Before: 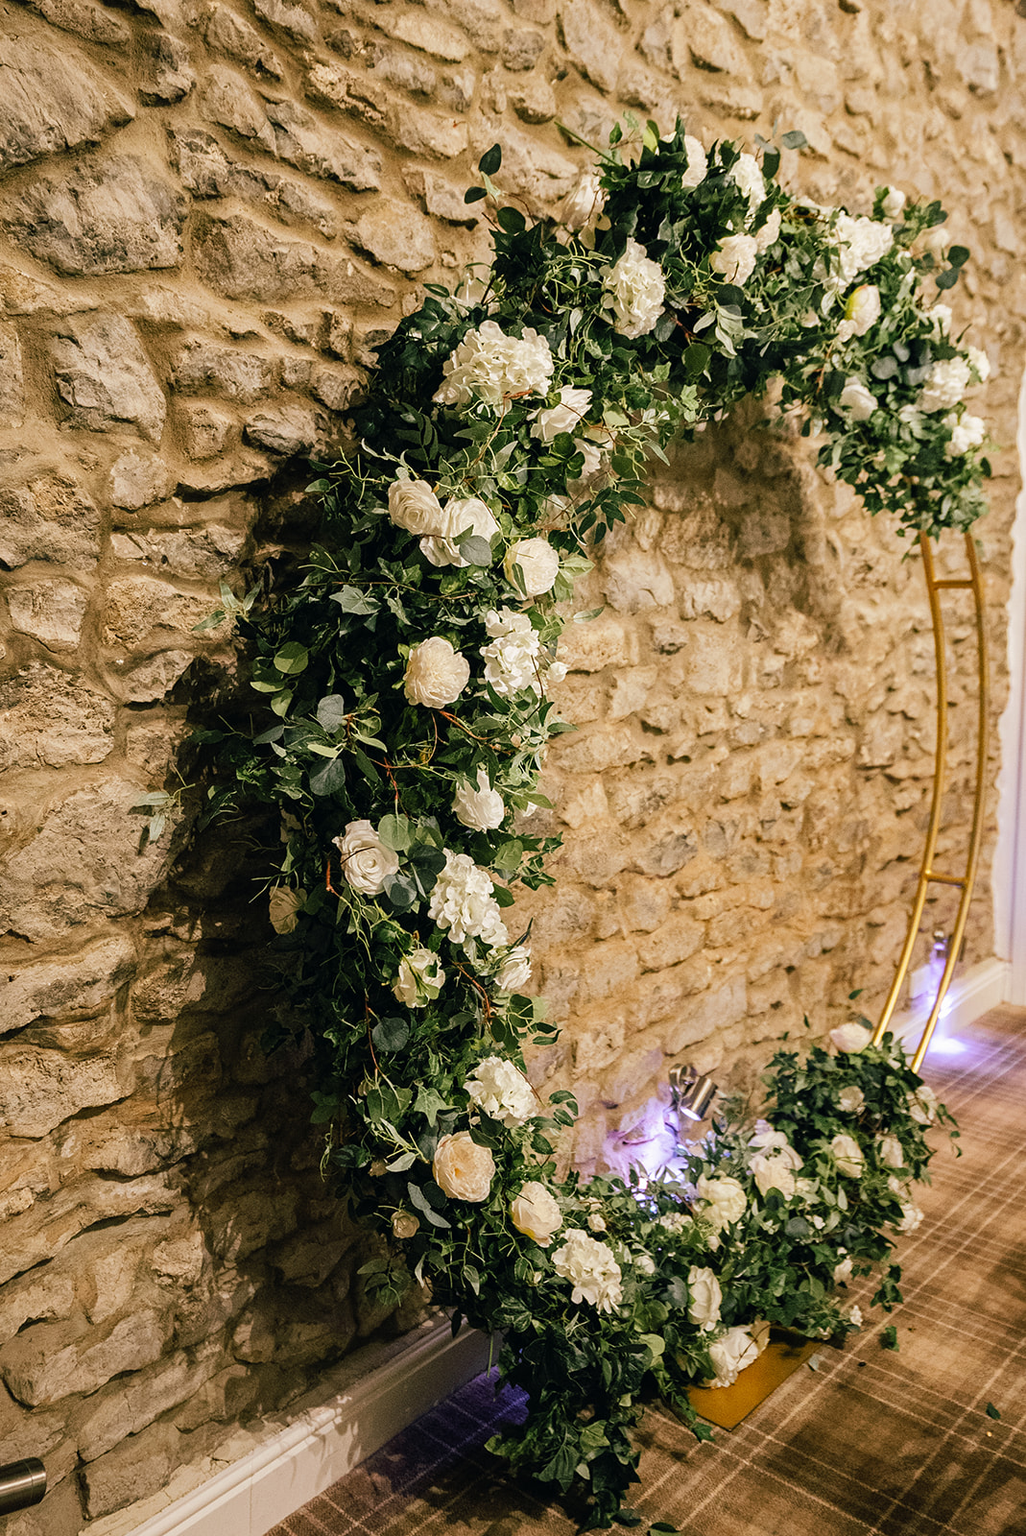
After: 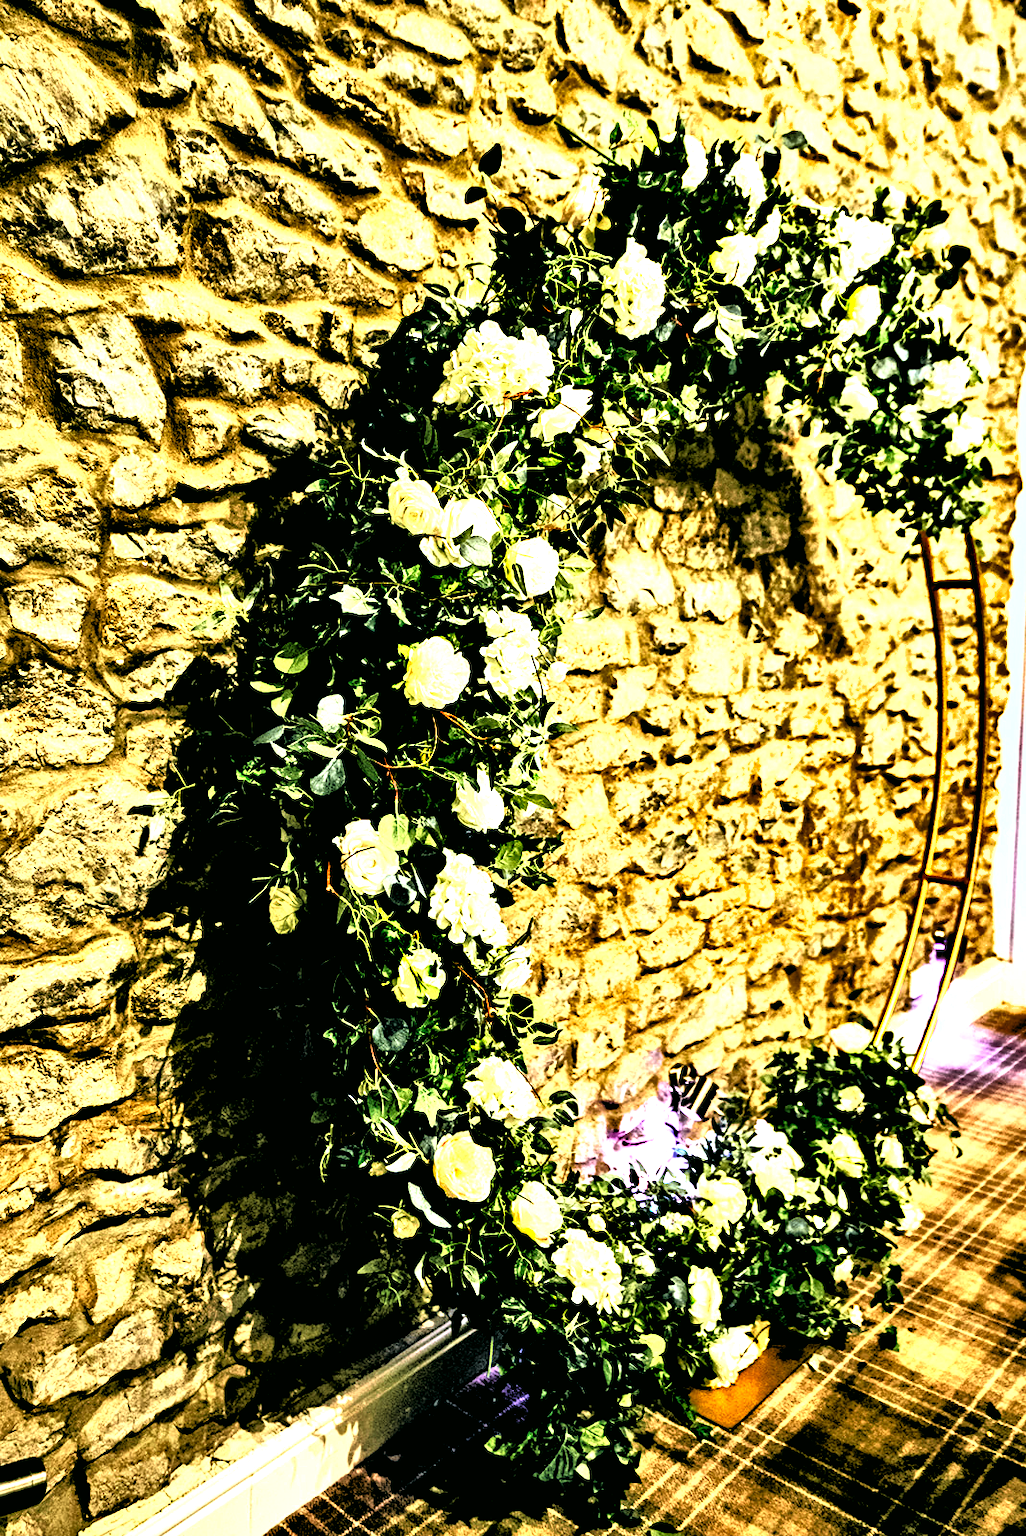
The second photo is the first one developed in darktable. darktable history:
white balance: emerald 1
shadows and highlights: soften with gaussian
color correction: highlights a* -7.33, highlights b* 1.26, shadows a* -3.55, saturation 1.4
tone curve: curves: ch0 [(0, 0.015) (0.091, 0.055) (0.184, 0.159) (0.304, 0.382) (0.492, 0.579) (0.628, 0.755) (0.832, 0.932) (0.984, 0.963)]; ch1 [(0, 0) (0.34, 0.235) (0.46, 0.46) (0.515, 0.502) (0.553, 0.567) (0.764, 0.815) (1, 1)]; ch2 [(0, 0) (0.44, 0.458) (0.479, 0.492) (0.524, 0.507) (0.557, 0.567) (0.673, 0.699) (1, 1)], color space Lab, independent channels, preserve colors none
contrast equalizer: octaves 7, y [[0.48, 0.654, 0.731, 0.706, 0.772, 0.382], [0.55 ×6], [0 ×6], [0 ×6], [0 ×6]]
levels: levels [0.129, 0.519, 0.867]
exposure: exposure 0.014 EV, compensate highlight preservation false
